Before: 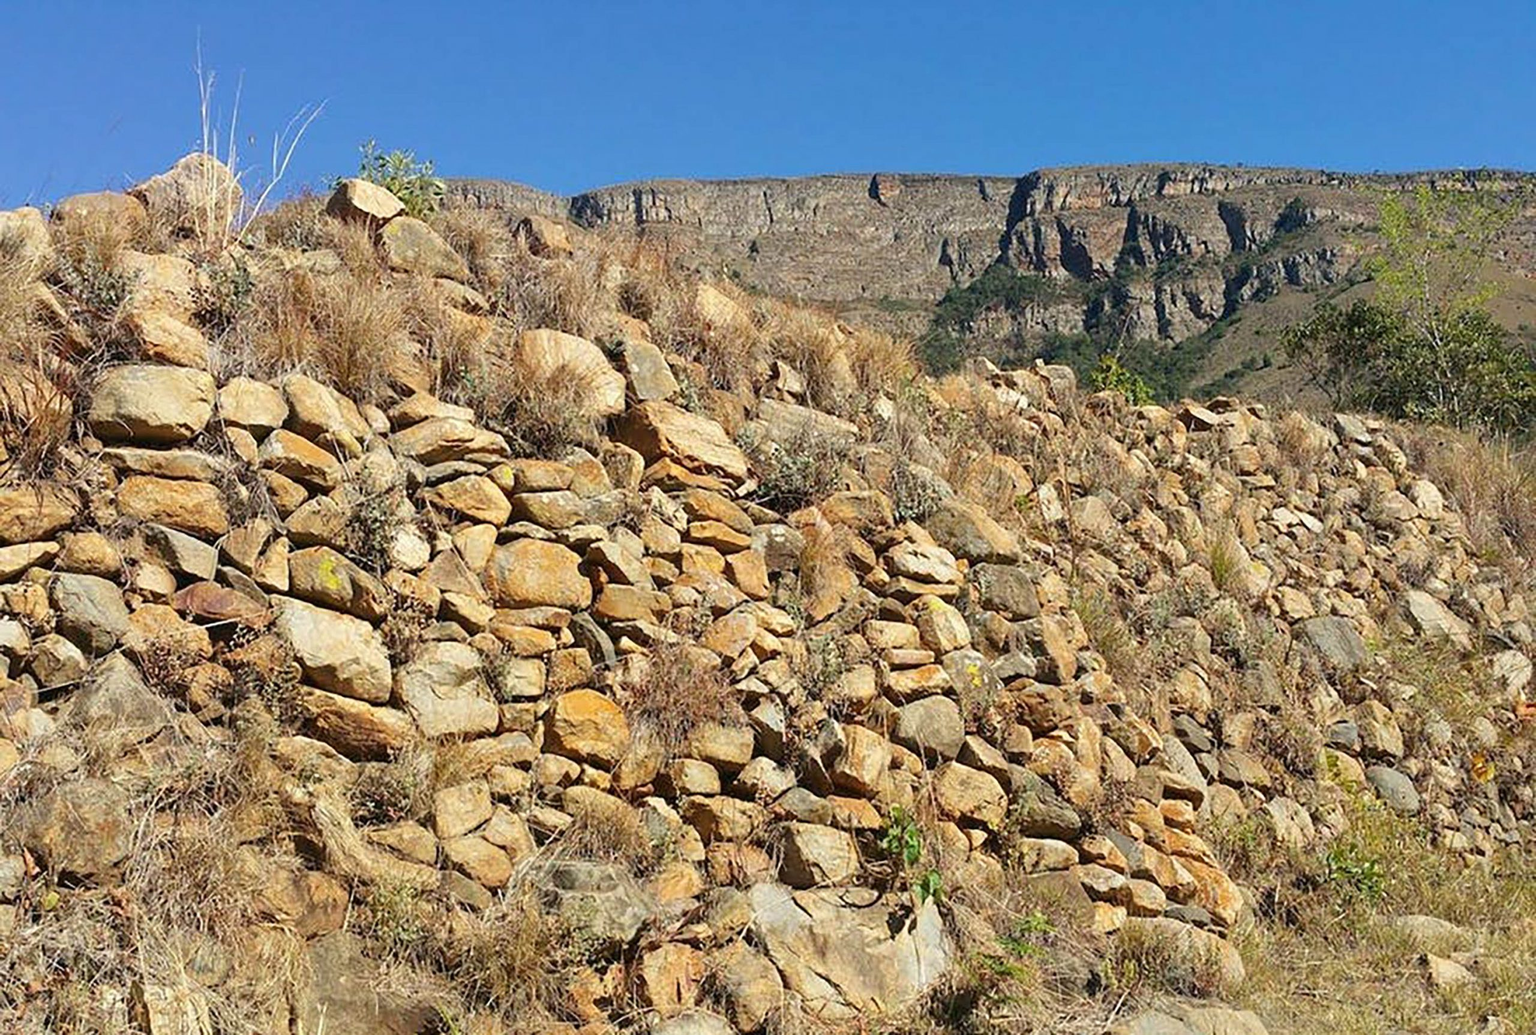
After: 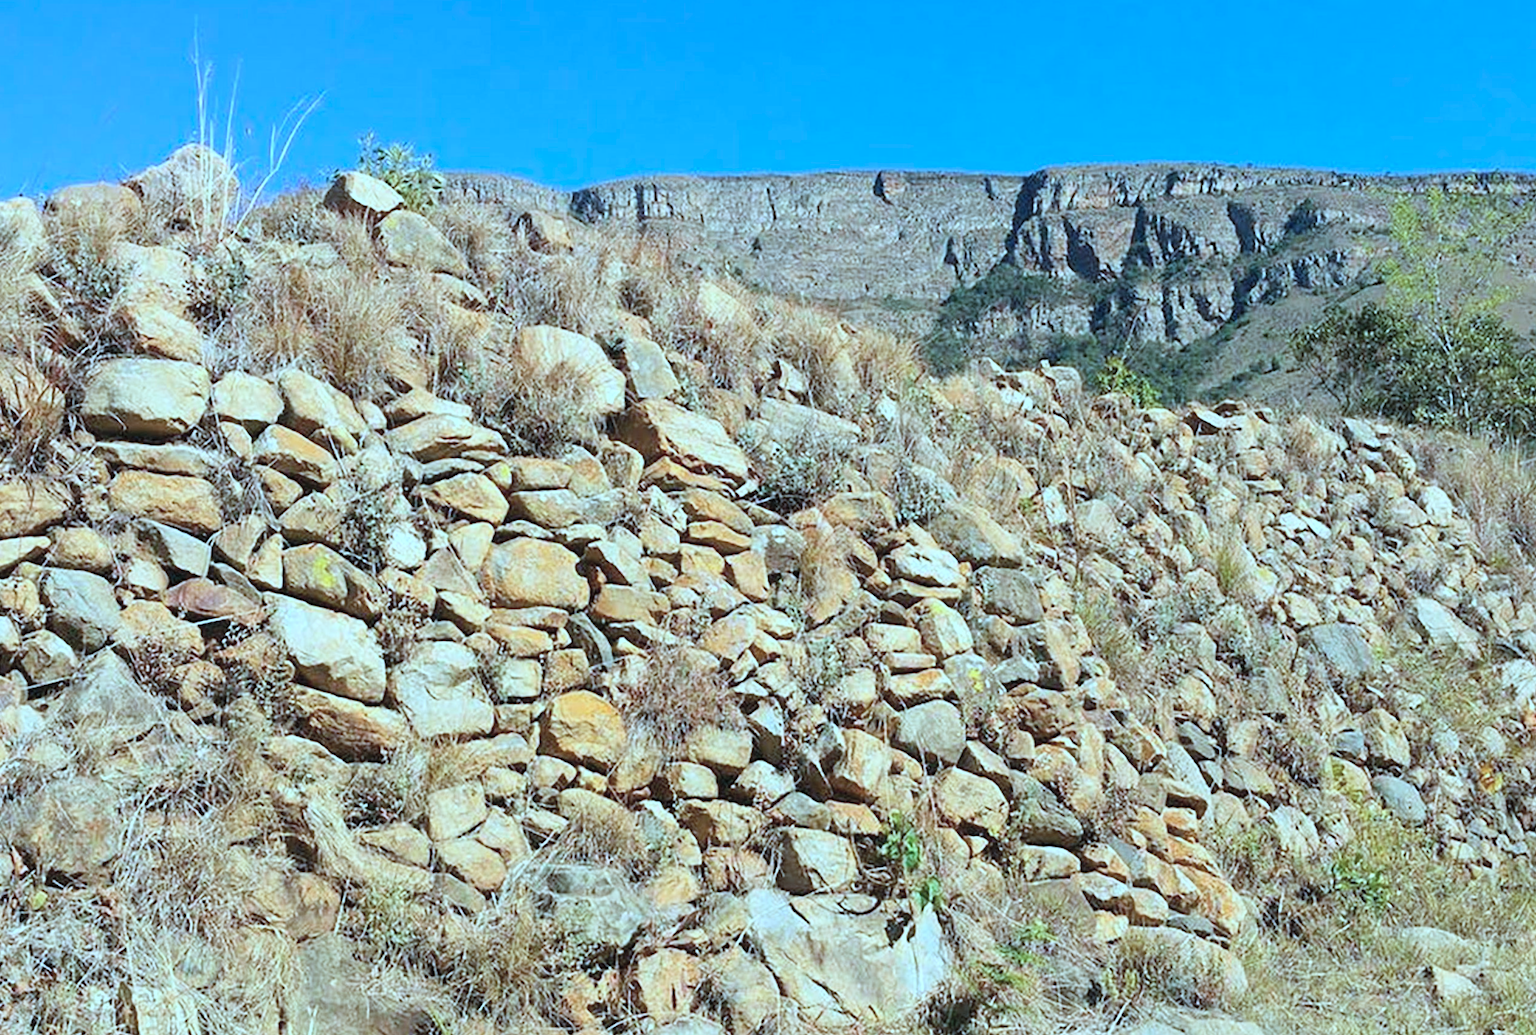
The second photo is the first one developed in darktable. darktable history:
color correction: highlights a* -11.71, highlights b* -15.58
contrast brightness saturation: contrast 0.14, brightness 0.21
crop and rotate: angle -0.5°
white balance: red 0.931, blue 1.11
